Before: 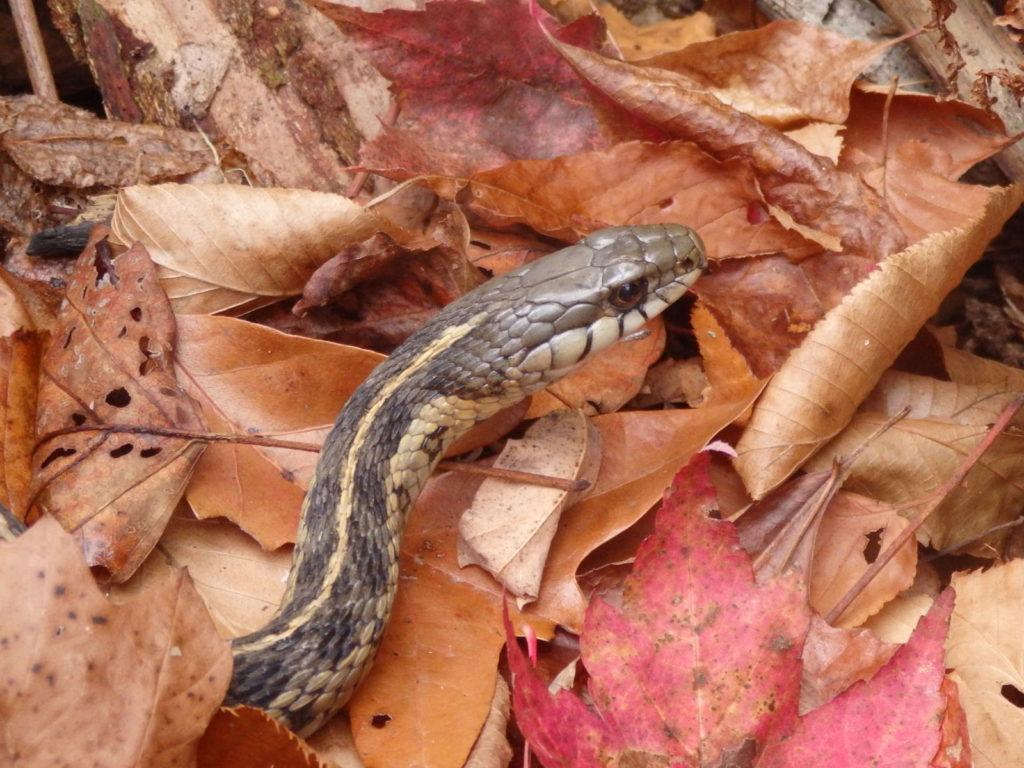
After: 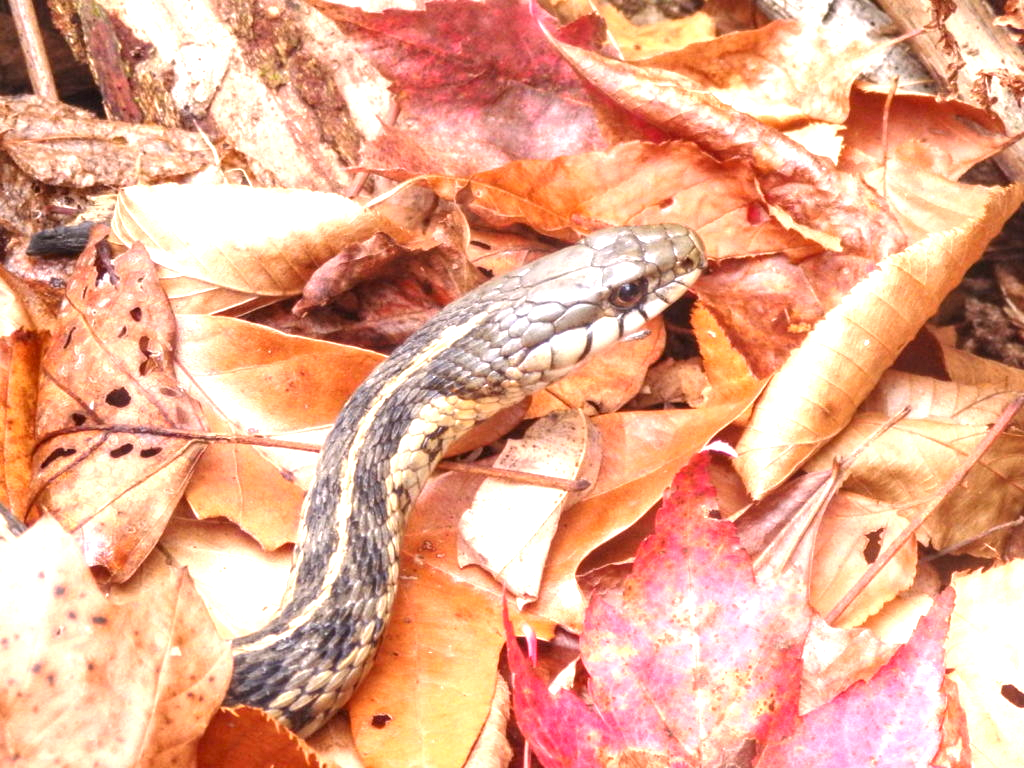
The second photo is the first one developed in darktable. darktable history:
exposure: black level correction 0, exposure 1.45 EV, compensate exposure bias true, compensate highlight preservation false
white balance: red 1.004, blue 1.024
local contrast: on, module defaults
